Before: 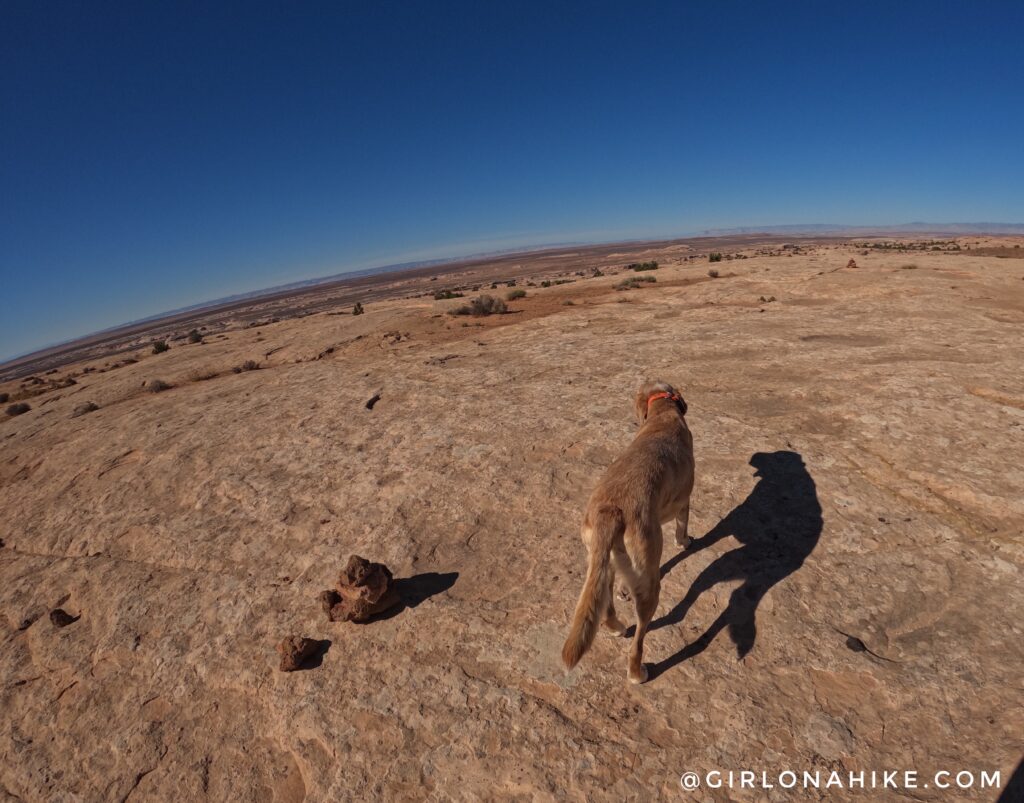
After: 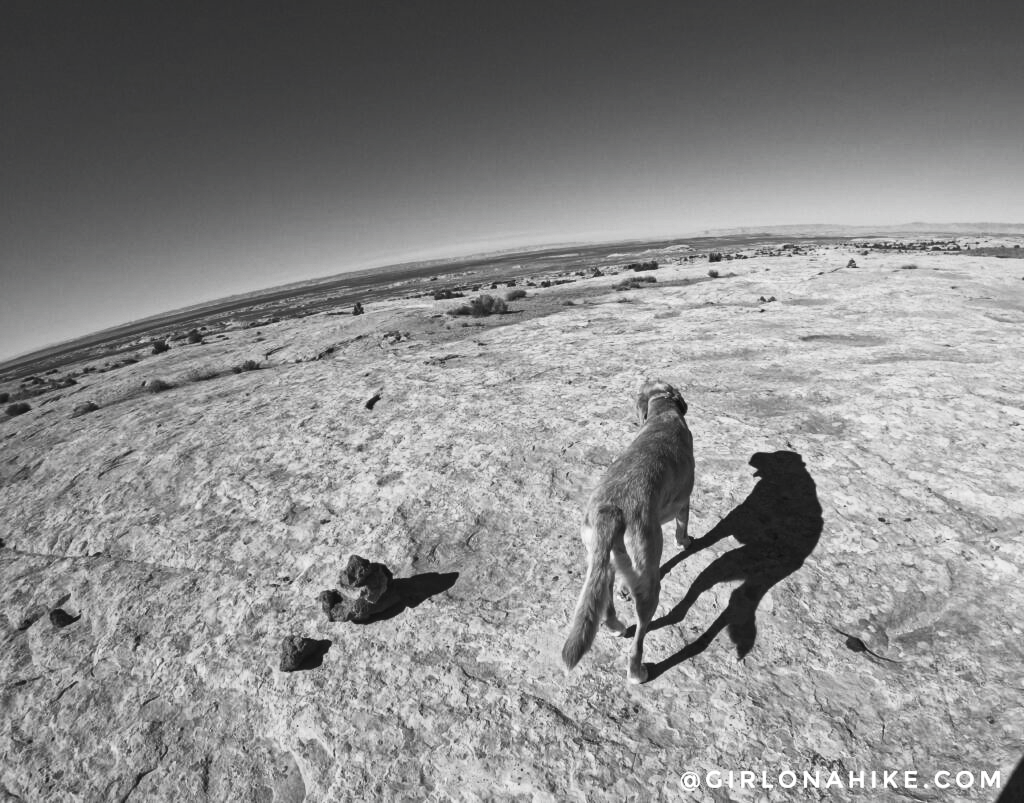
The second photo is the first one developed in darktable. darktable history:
contrast brightness saturation: contrast 0.531, brightness 0.477, saturation -0.993
